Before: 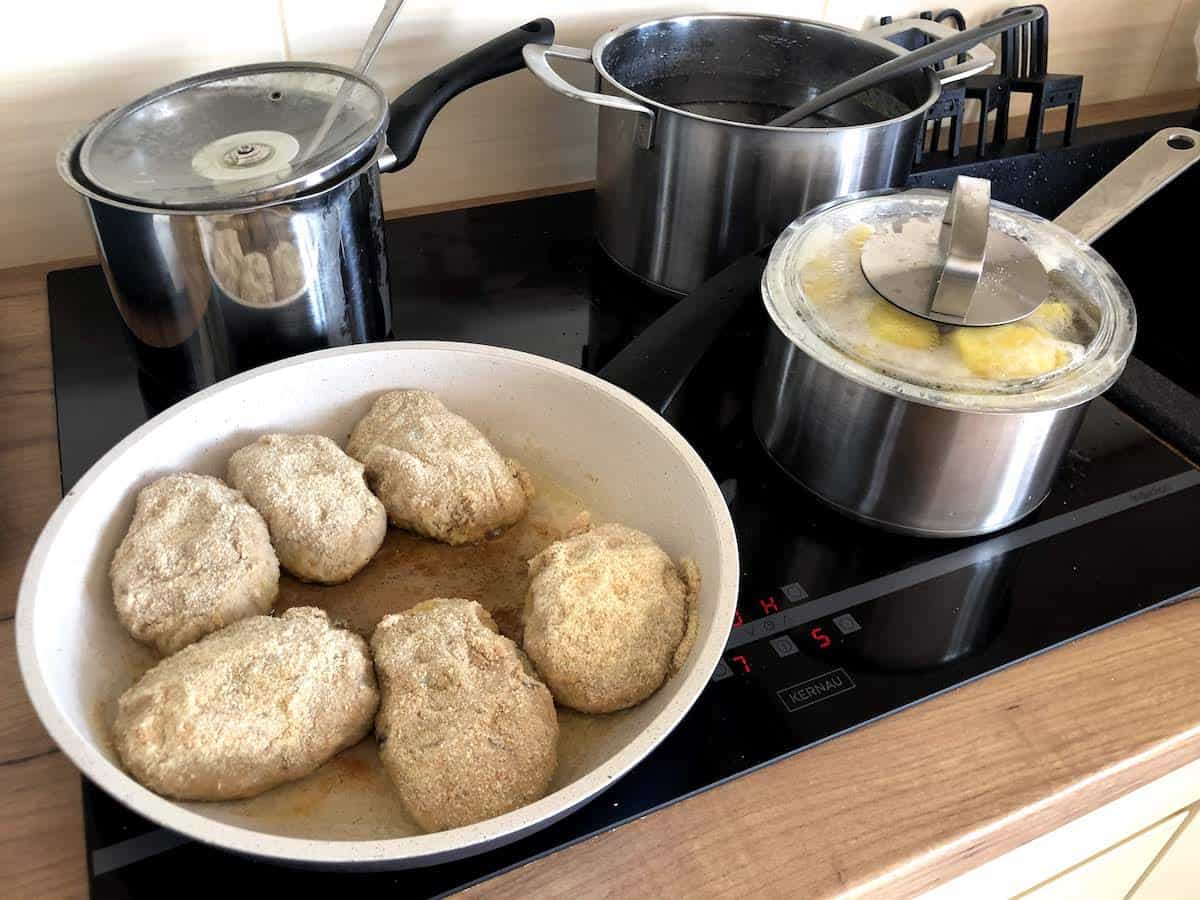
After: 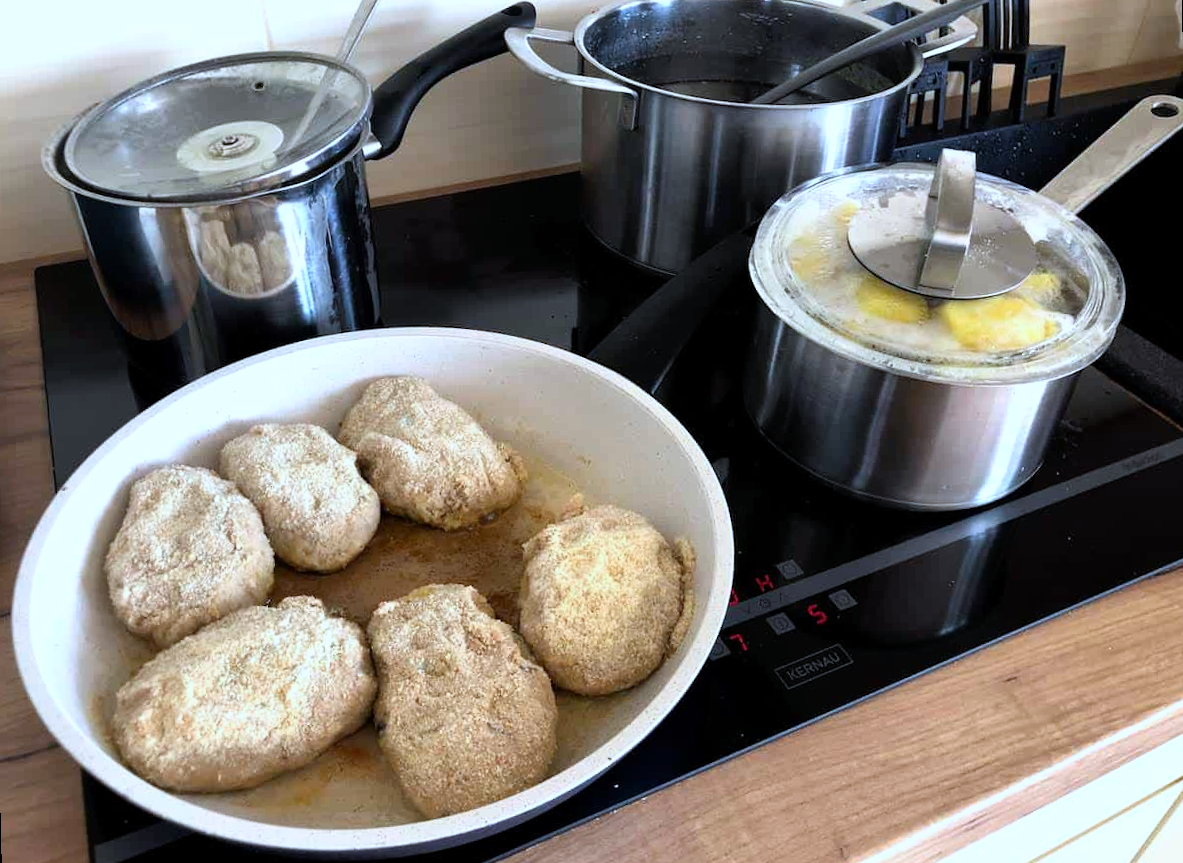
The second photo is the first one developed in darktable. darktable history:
rgb curve: curves: ch0 [(0, 0) (0.078, 0.051) (0.929, 0.956) (1, 1)], compensate middle gray true
white balance: red 0.931, blue 1.11
rotate and perspective: rotation -1.42°, crop left 0.016, crop right 0.984, crop top 0.035, crop bottom 0.965
